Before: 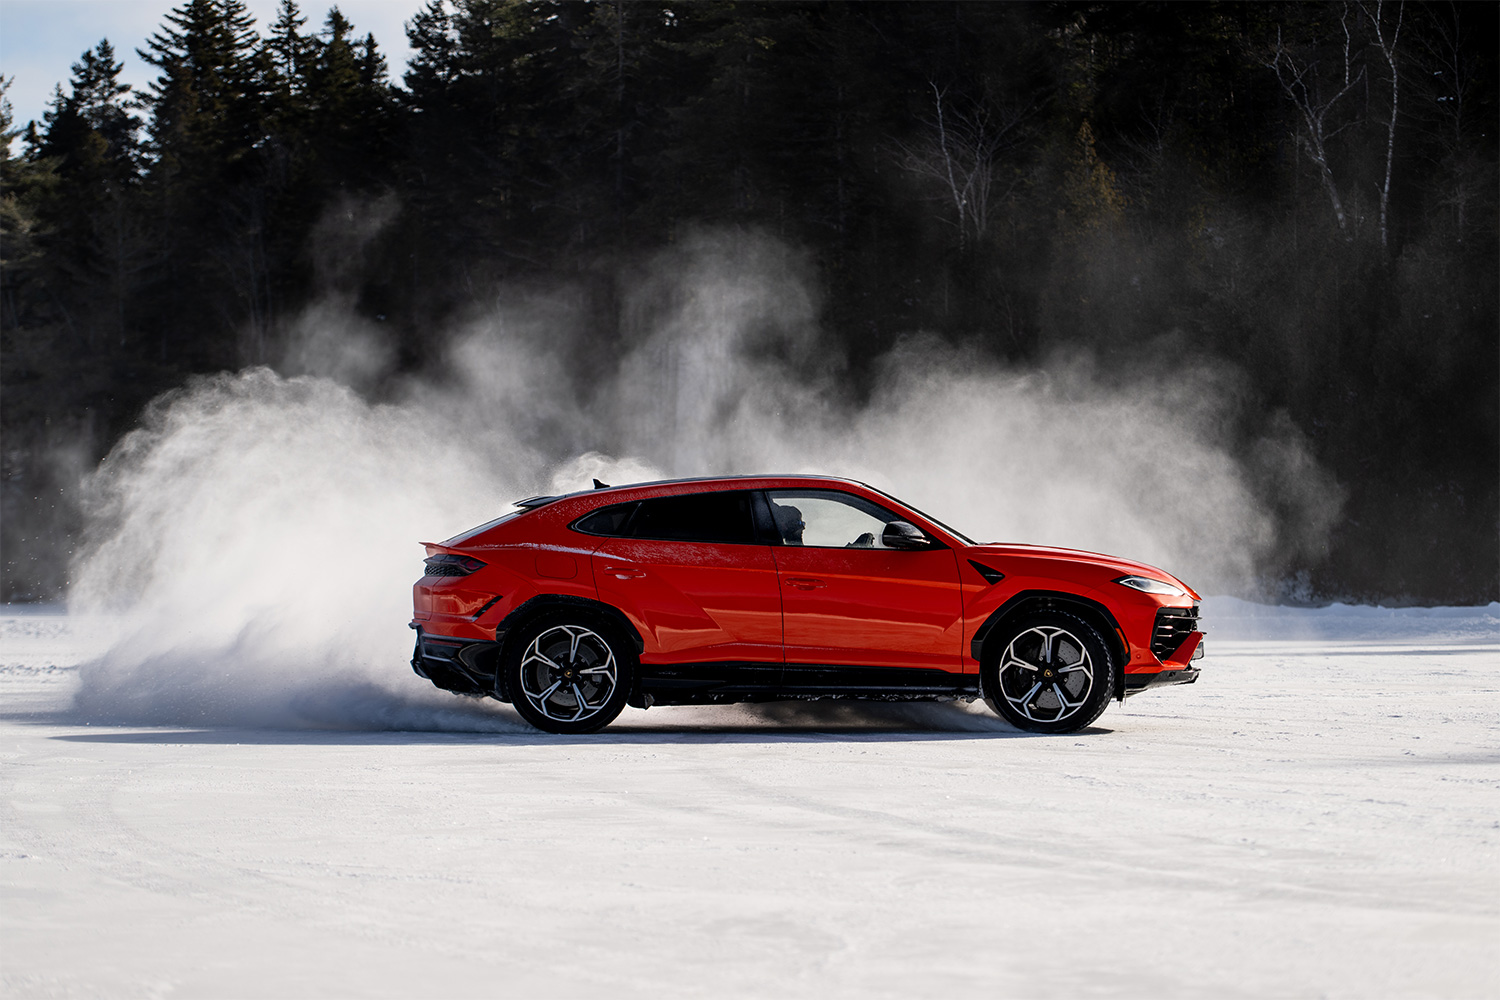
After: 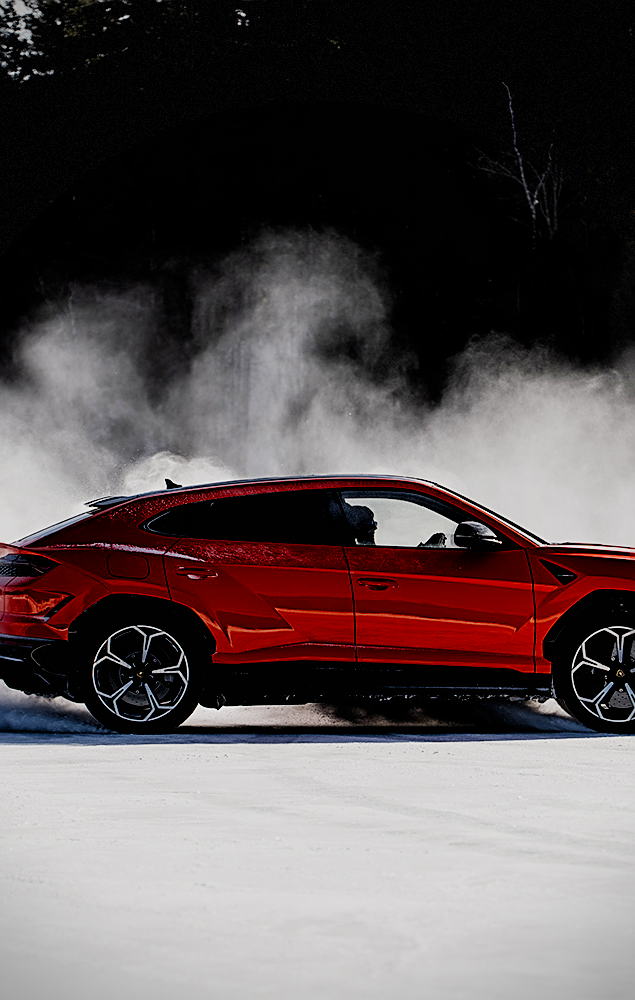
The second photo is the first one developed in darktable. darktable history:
filmic rgb: black relative exposure -5.04 EV, white relative exposure 3.97 EV, hardness 2.88, contrast 1.297, preserve chrominance no, color science v4 (2020), iterations of high-quality reconstruction 0, contrast in shadows soft
sharpen: on, module defaults
crop: left 28.588%, right 29.06%
vignetting: dithering 8-bit output
